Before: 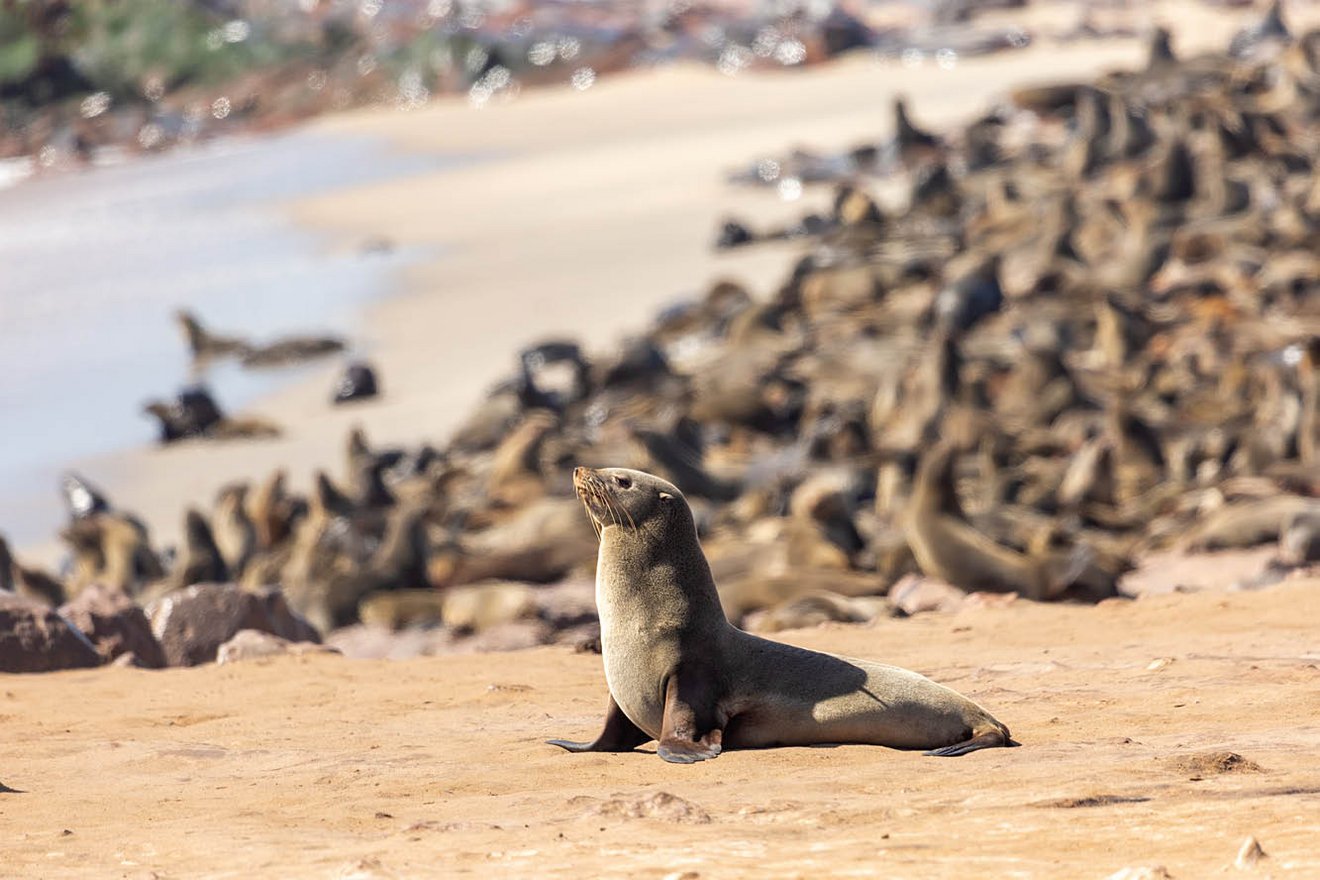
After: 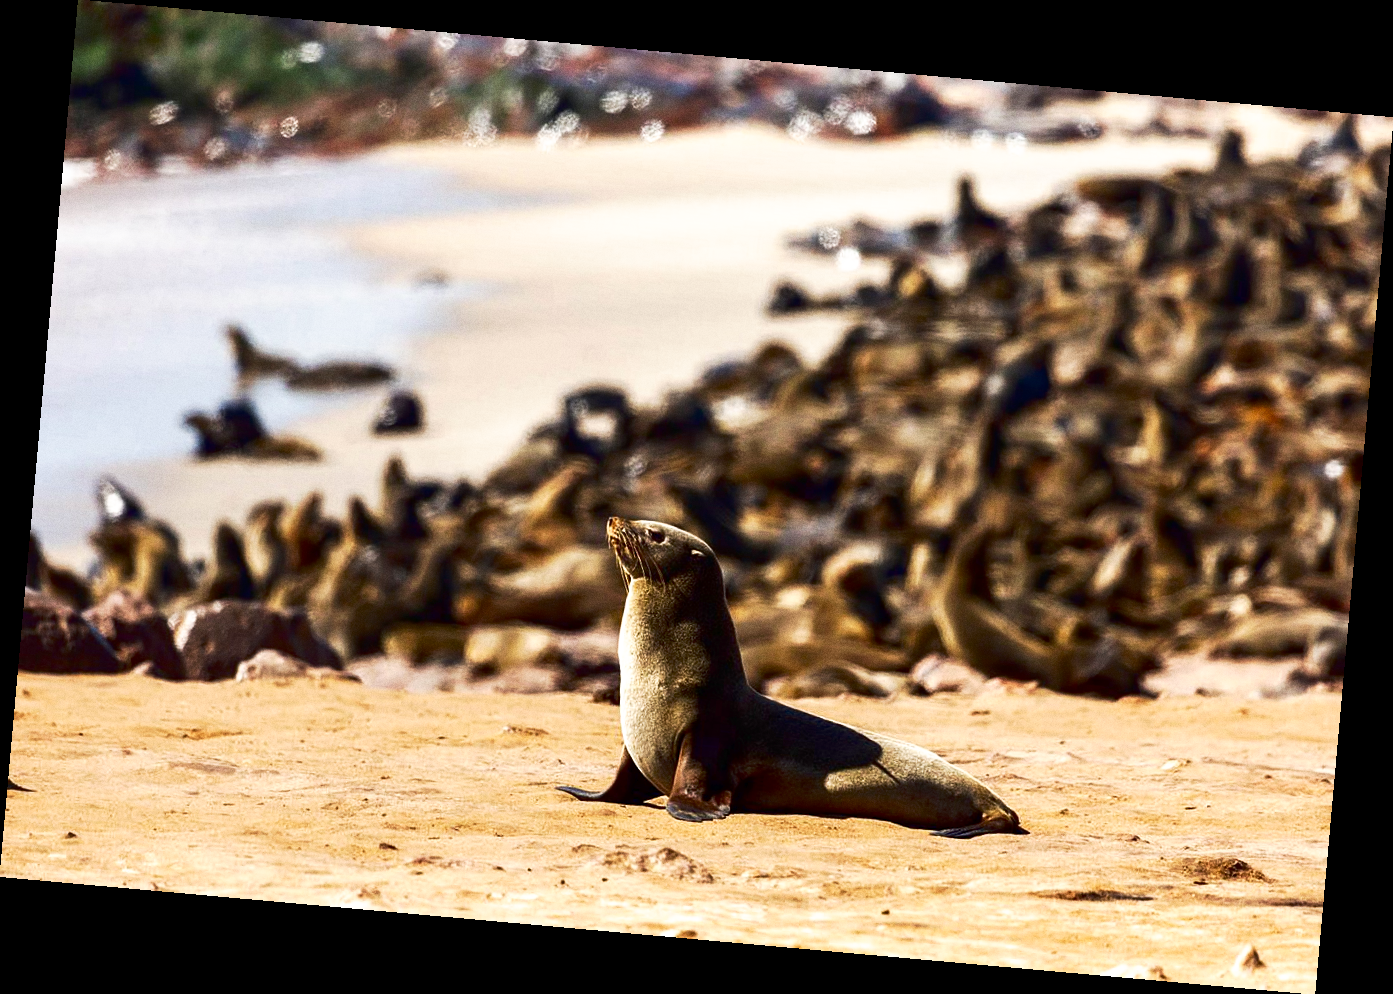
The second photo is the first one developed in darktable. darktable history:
grain: on, module defaults
contrast brightness saturation: contrast 0.09, brightness -0.59, saturation 0.17
rotate and perspective: rotation 5.12°, automatic cropping off
tone curve: curves: ch0 [(0, 0) (0.003, 0.01) (0.011, 0.017) (0.025, 0.035) (0.044, 0.068) (0.069, 0.109) (0.1, 0.144) (0.136, 0.185) (0.177, 0.231) (0.224, 0.279) (0.277, 0.346) (0.335, 0.42) (0.399, 0.5) (0.468, 0.603) (0.543, 0.712) (0.623, 0.808) (0.709, 0.883) (0.801, 0.957) (0.898, 0.993) (1, 1)], preserve colors none
